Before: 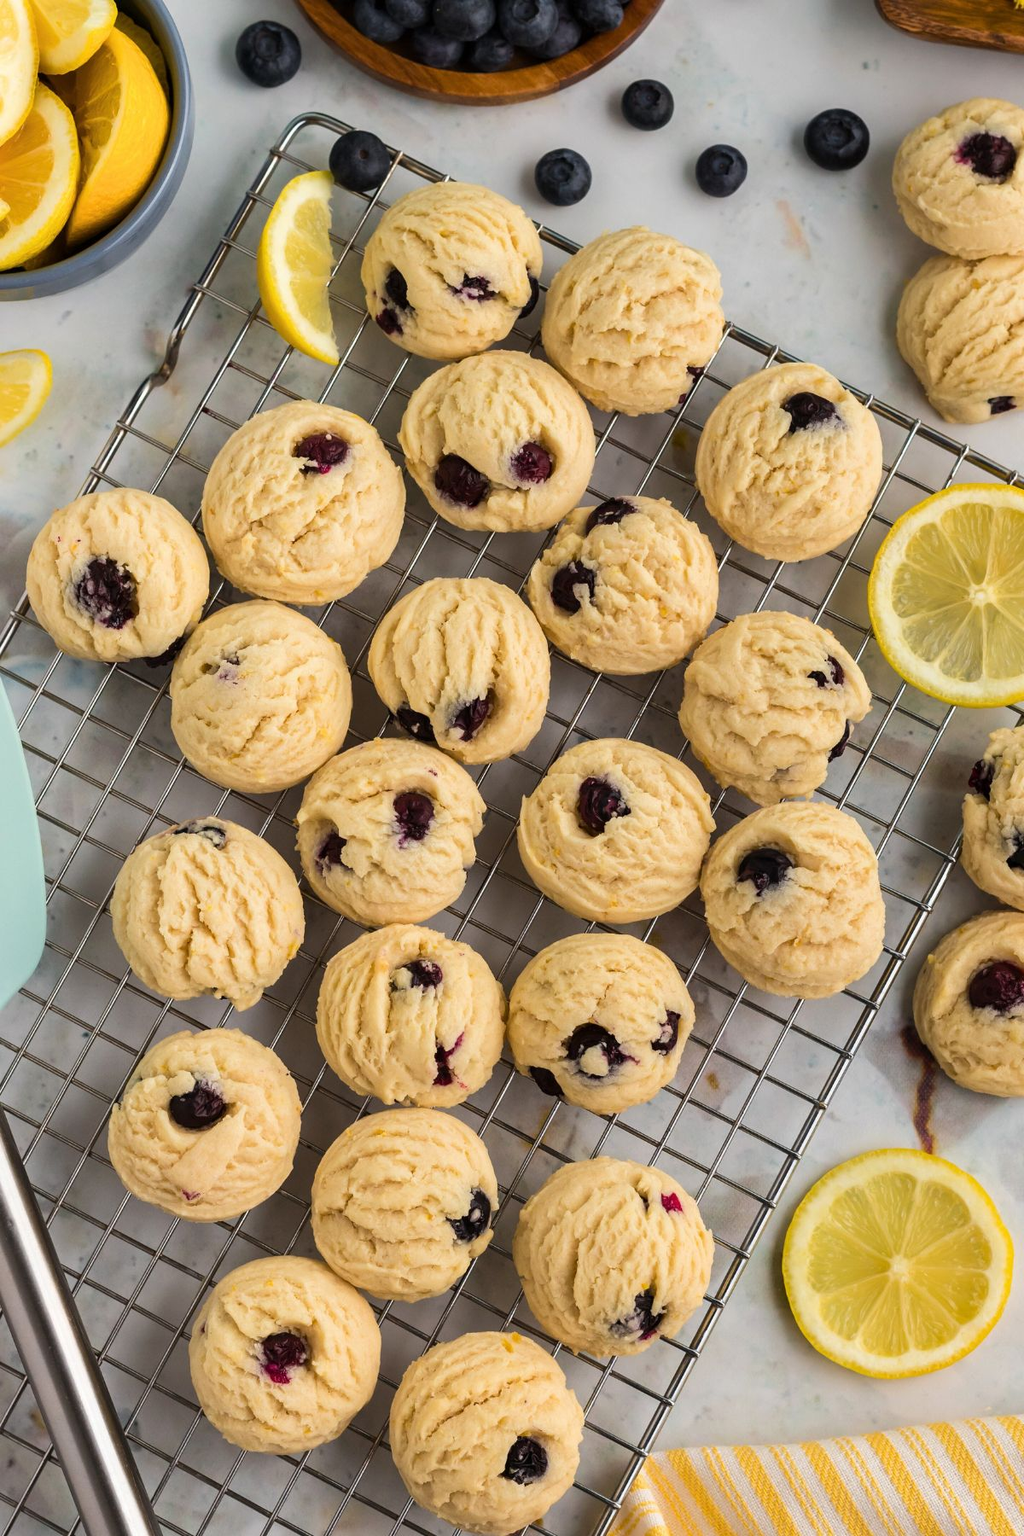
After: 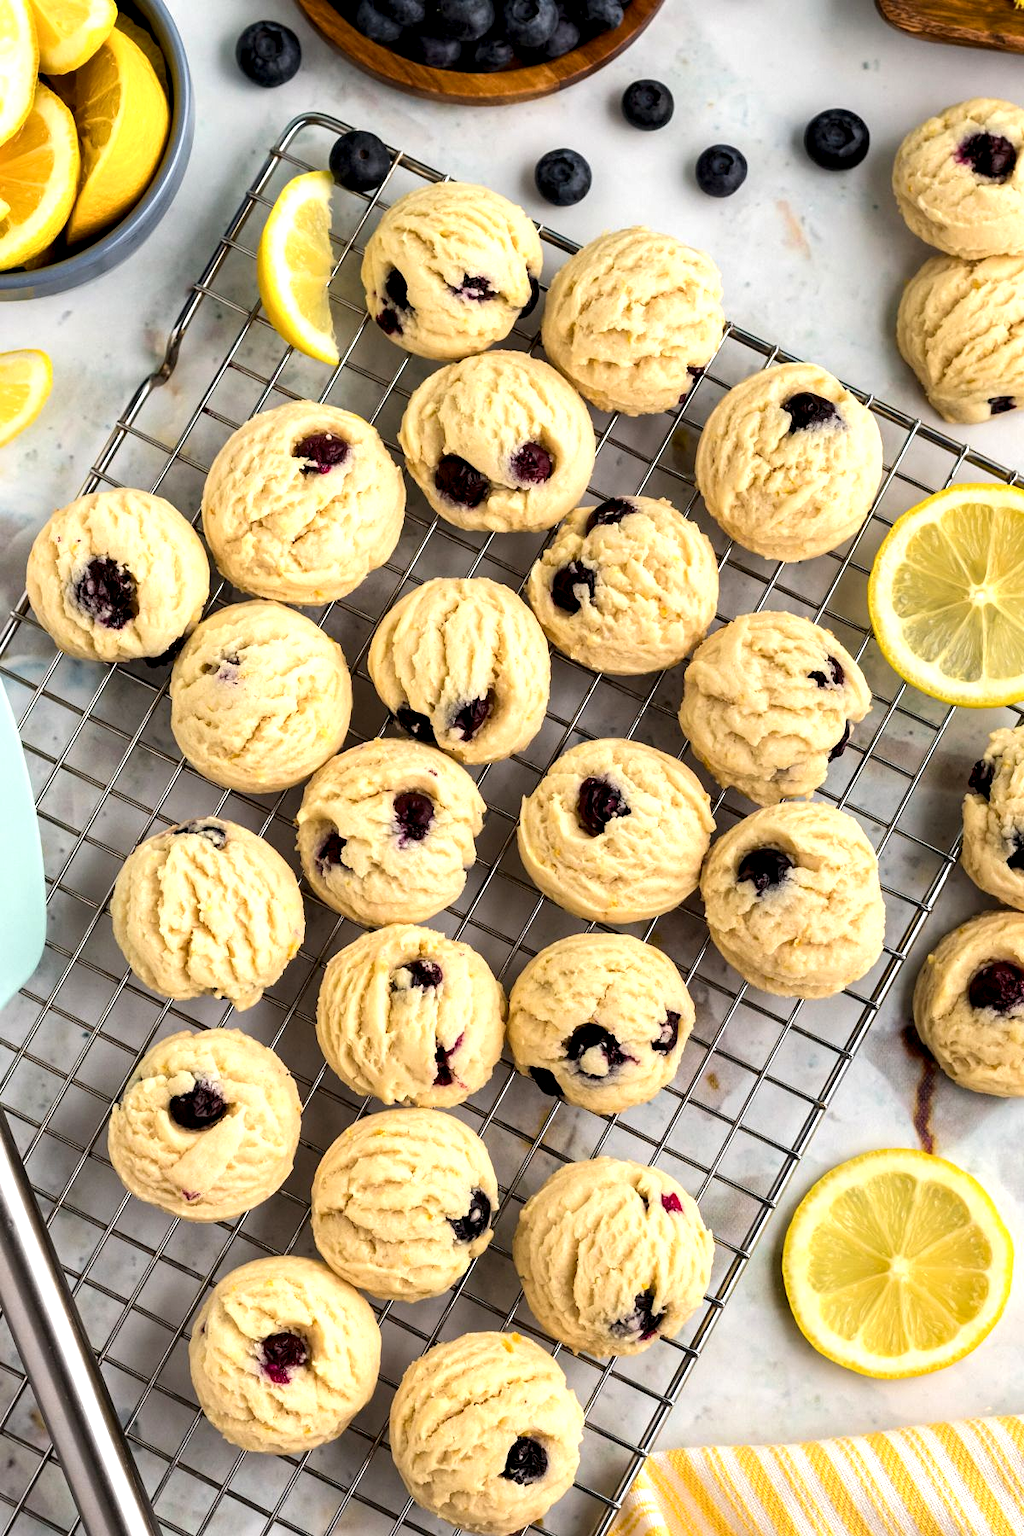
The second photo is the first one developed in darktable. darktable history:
local contrast: highlights 123%, shadows 126%, detail 140%, midtone range 0.254
exposure: black level correction 0.001, exposure 0.5 EV, compensate exposure bias true, compensate highlight preservation false
